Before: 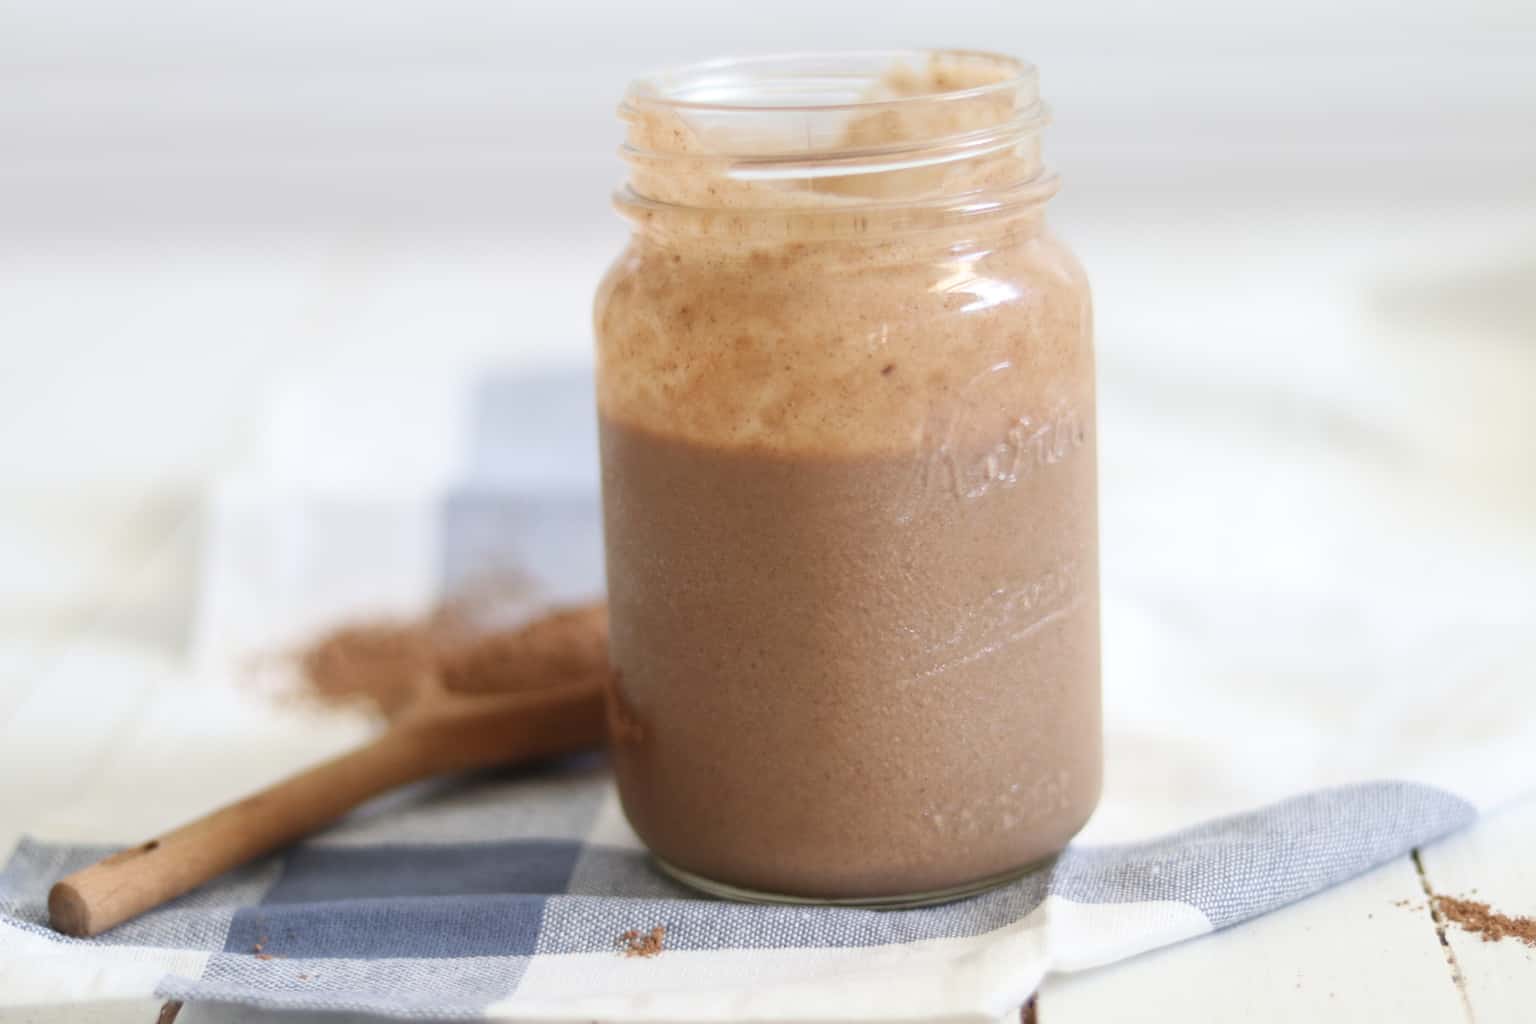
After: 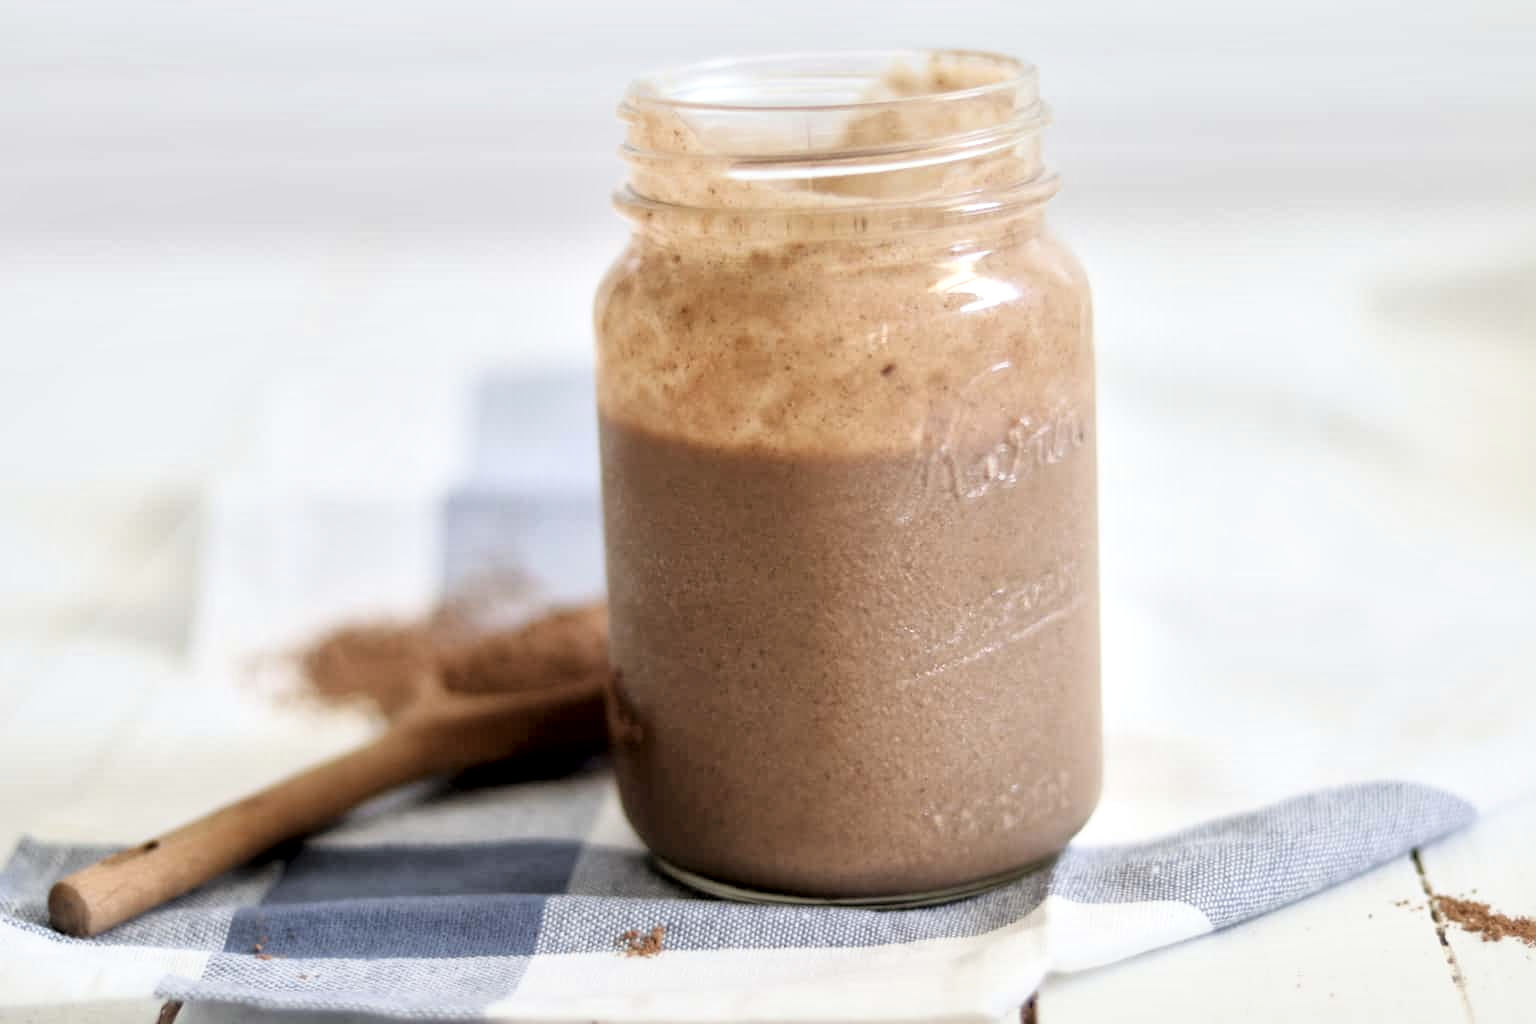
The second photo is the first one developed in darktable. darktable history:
local contrast: mode bilateral grid, contrast 21, coarseness 50, detail 147%, midtone range 0.2
filmic rgb: black relative exposure -3.71 EV, white relative exposure 2.77 EV, dynamic range scaling -5.27%, hardness 3.05
